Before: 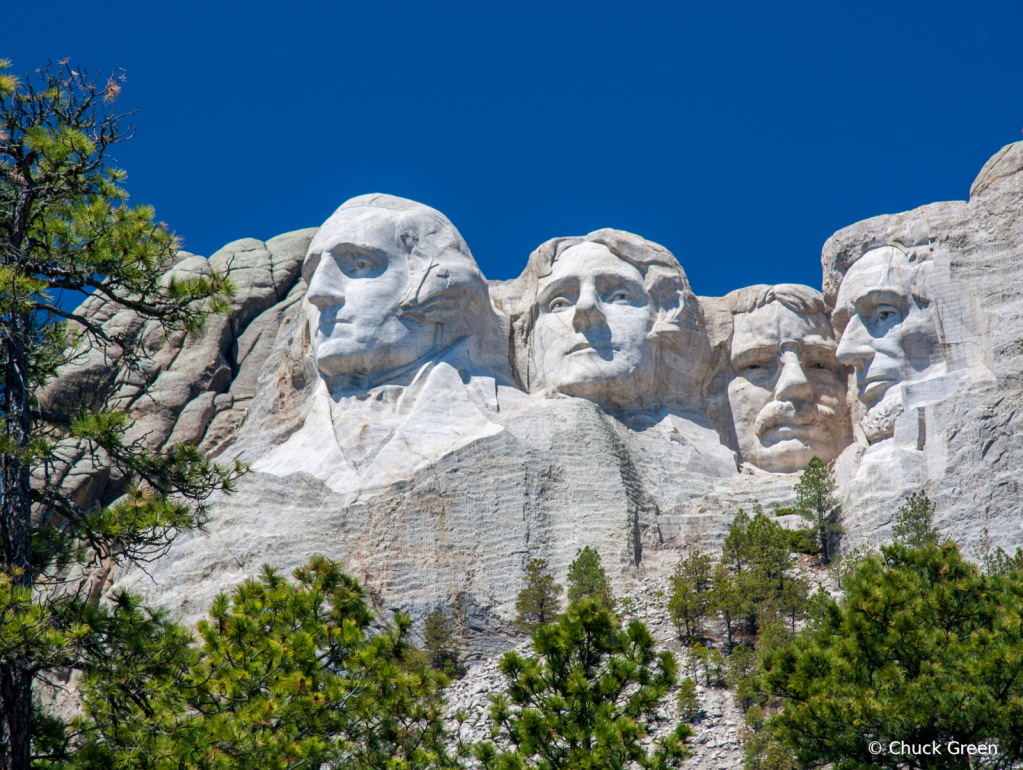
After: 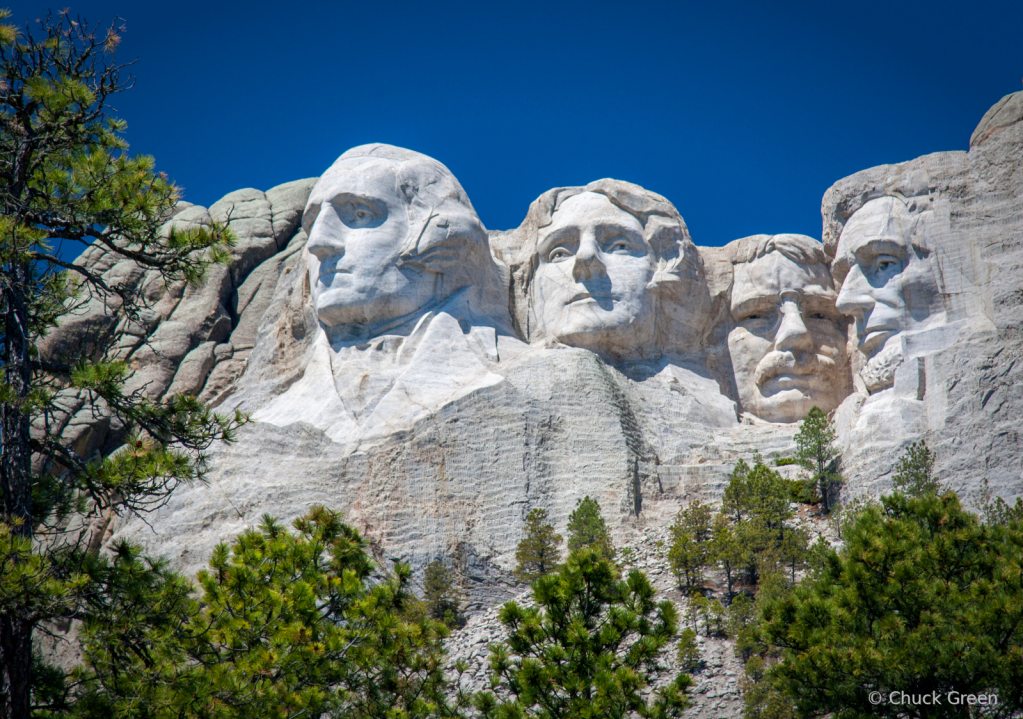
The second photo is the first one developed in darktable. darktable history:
vignetting: fall-off start 70.47%, saturation 0.002, width/height ratio 1.335
crop and rotate: top 6.51%
